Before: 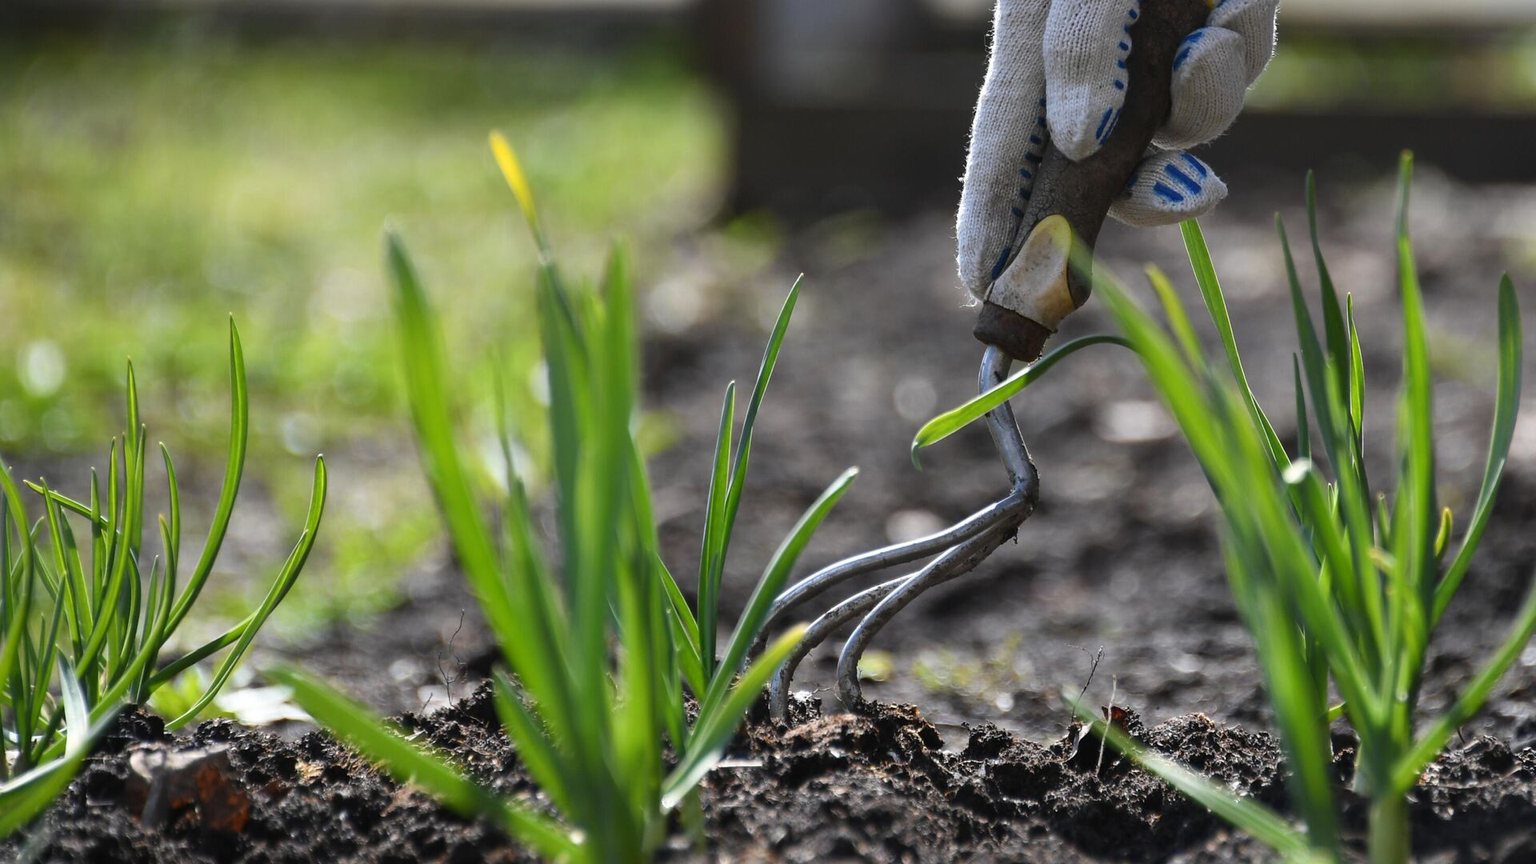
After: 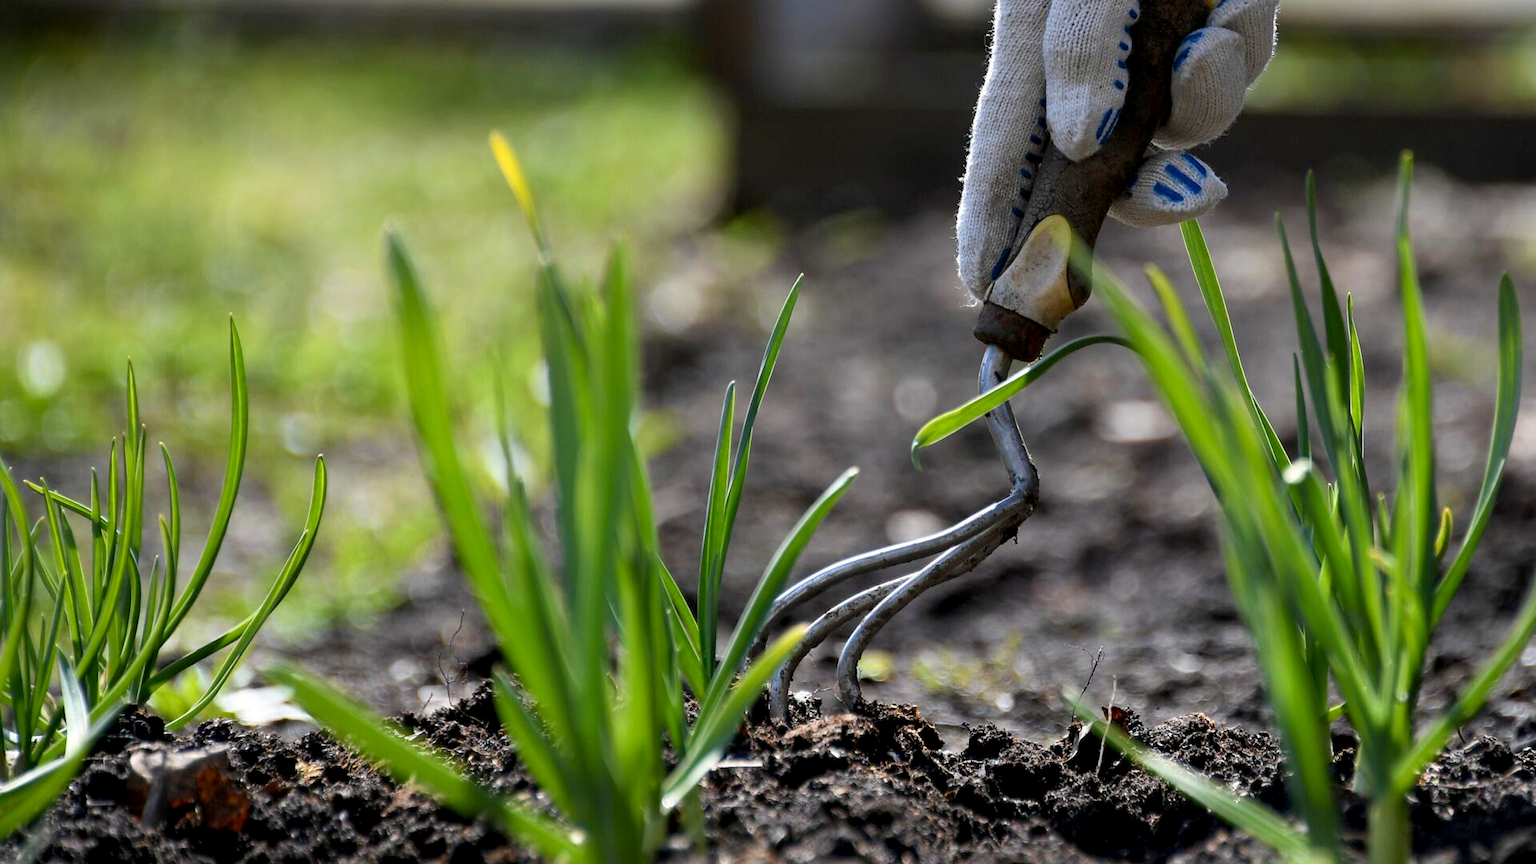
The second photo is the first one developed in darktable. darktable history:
exposure: black level correction 0.009, exposure 0.017 EV, compensate highlight preservation false
velvia: strength 14.7%
